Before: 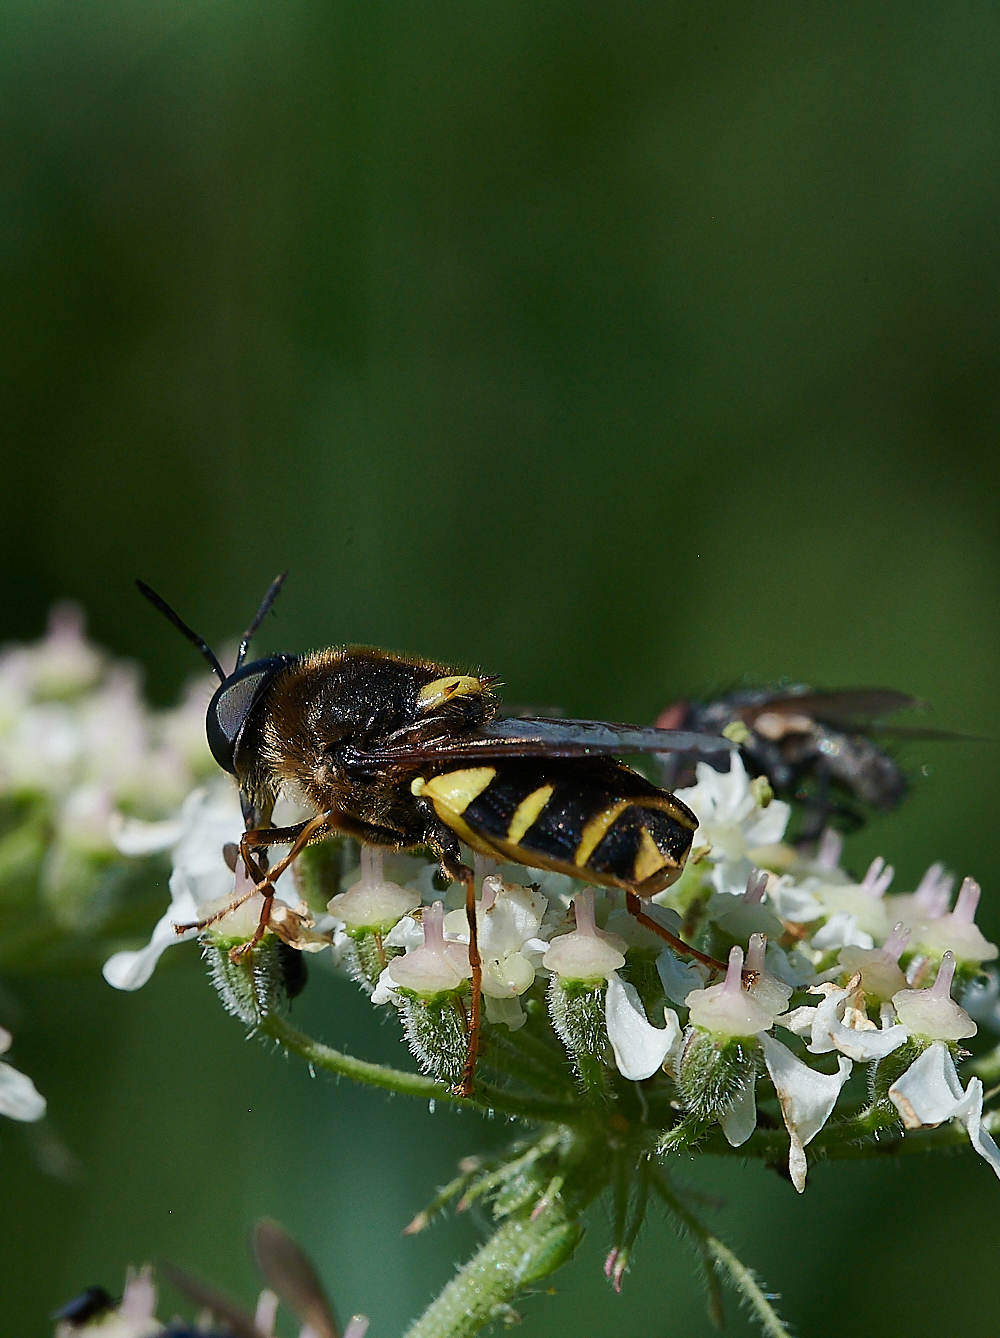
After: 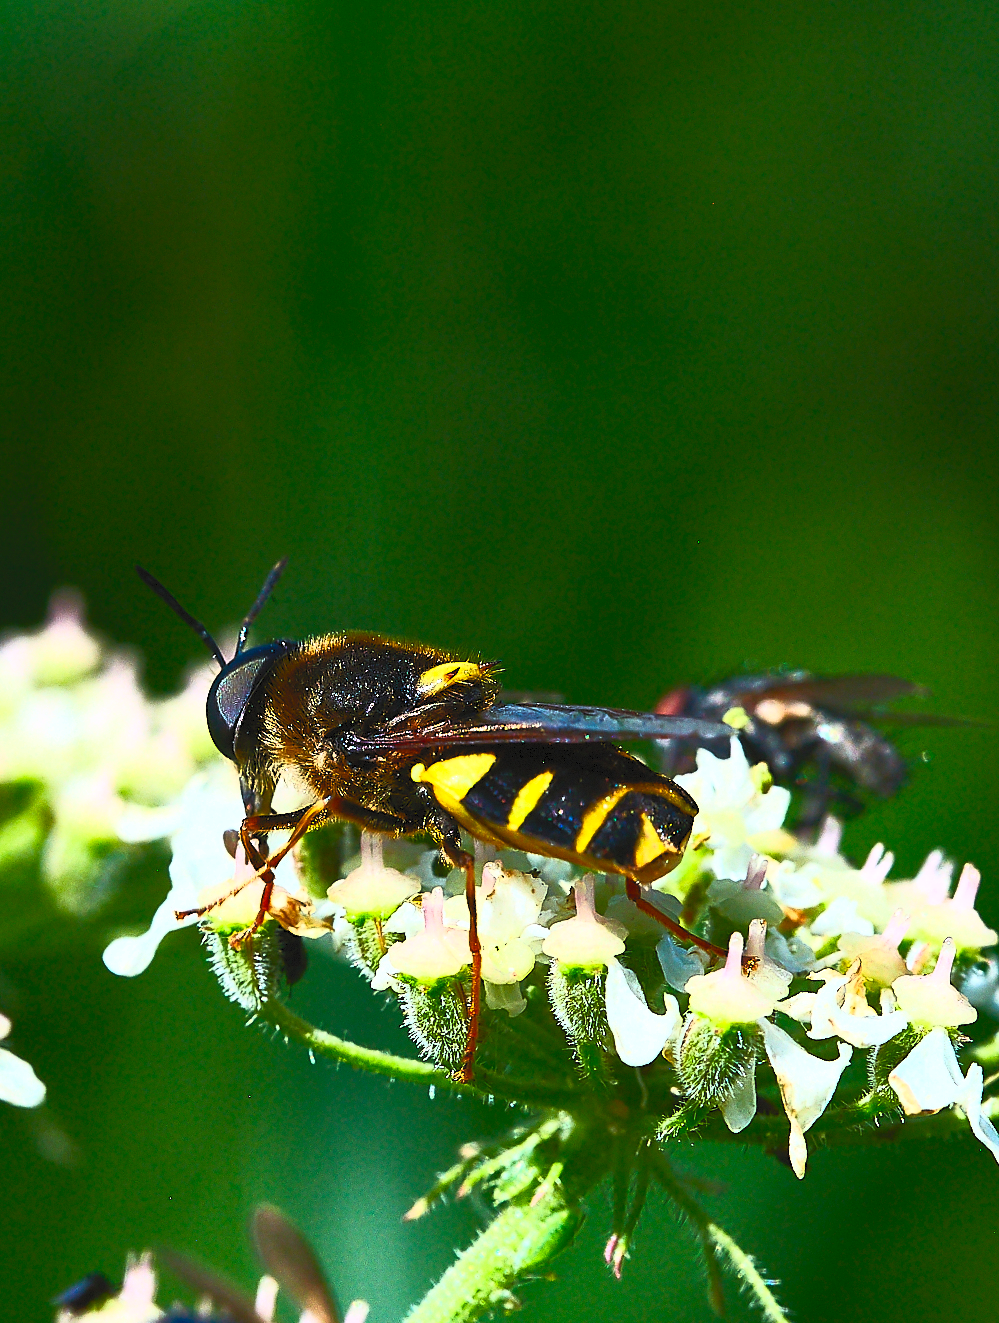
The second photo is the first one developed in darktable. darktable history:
graduated density: on, module defaults
crop: top 1.049%, right 0.001%
contrast brightness saturation: contrast 1, brightness 1, saturation 1
